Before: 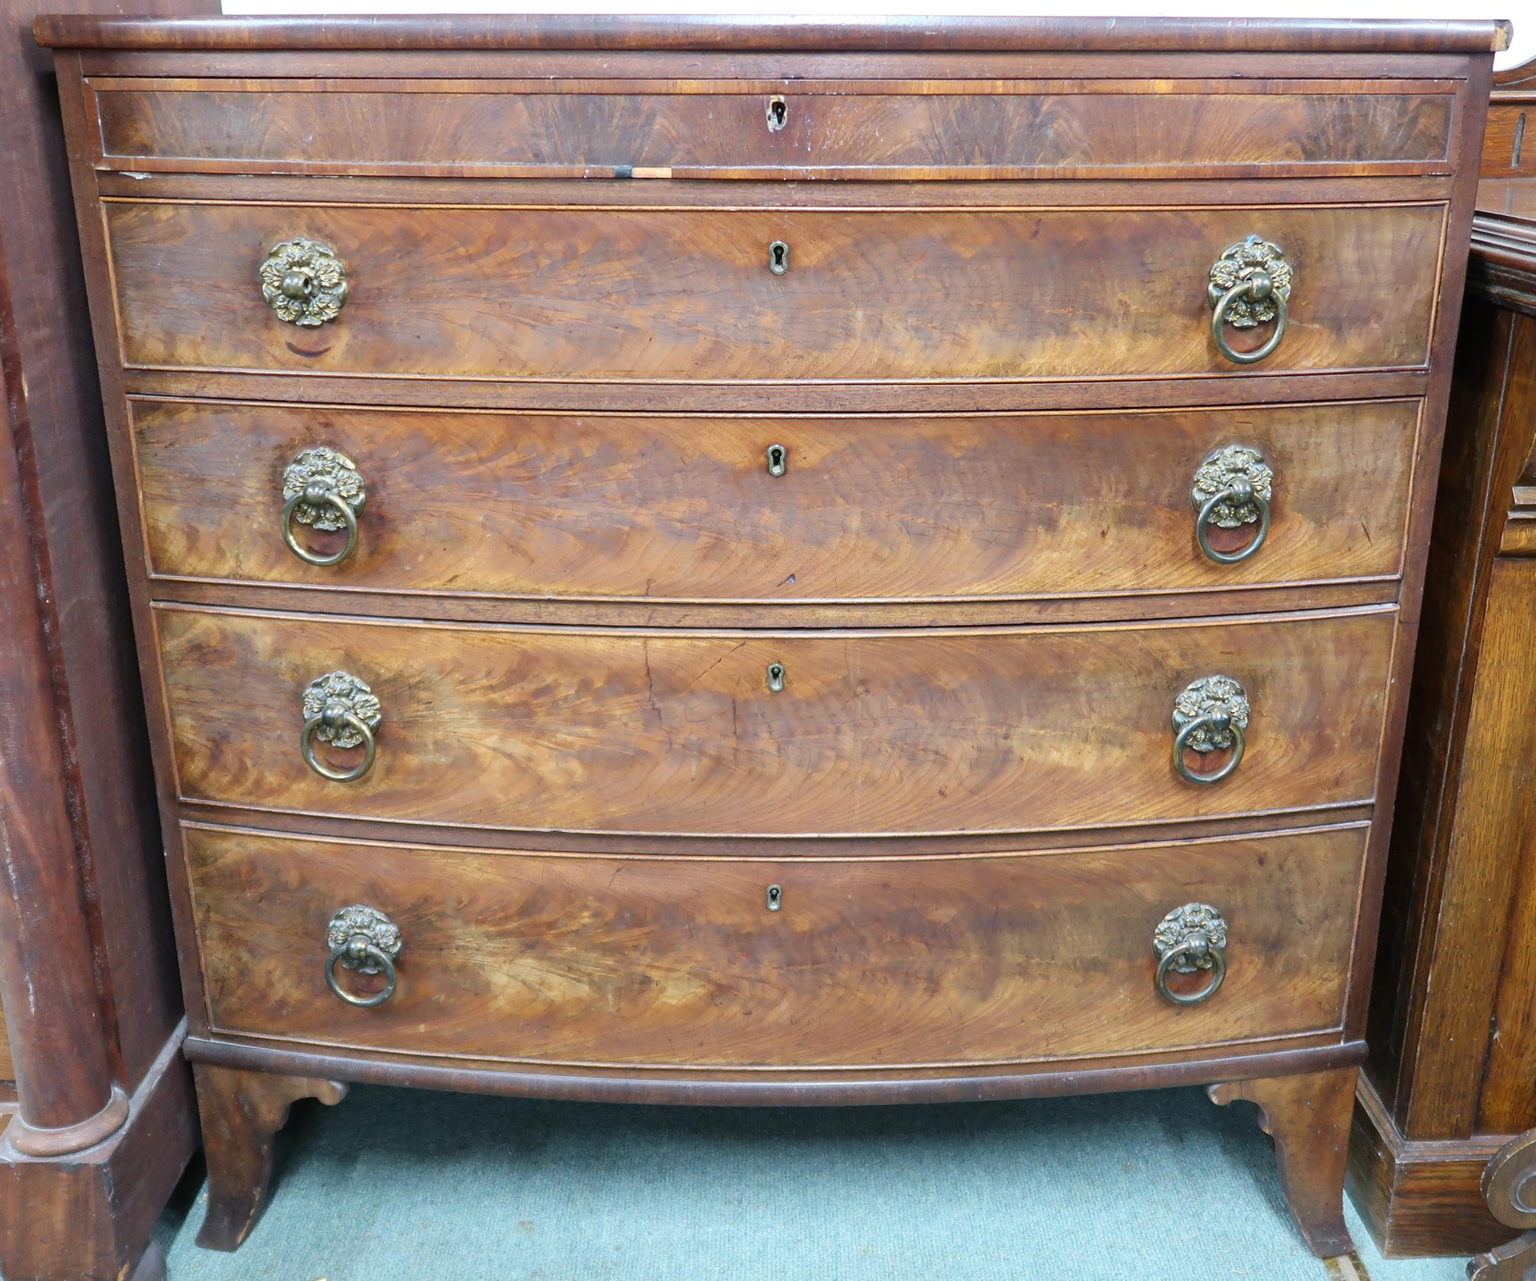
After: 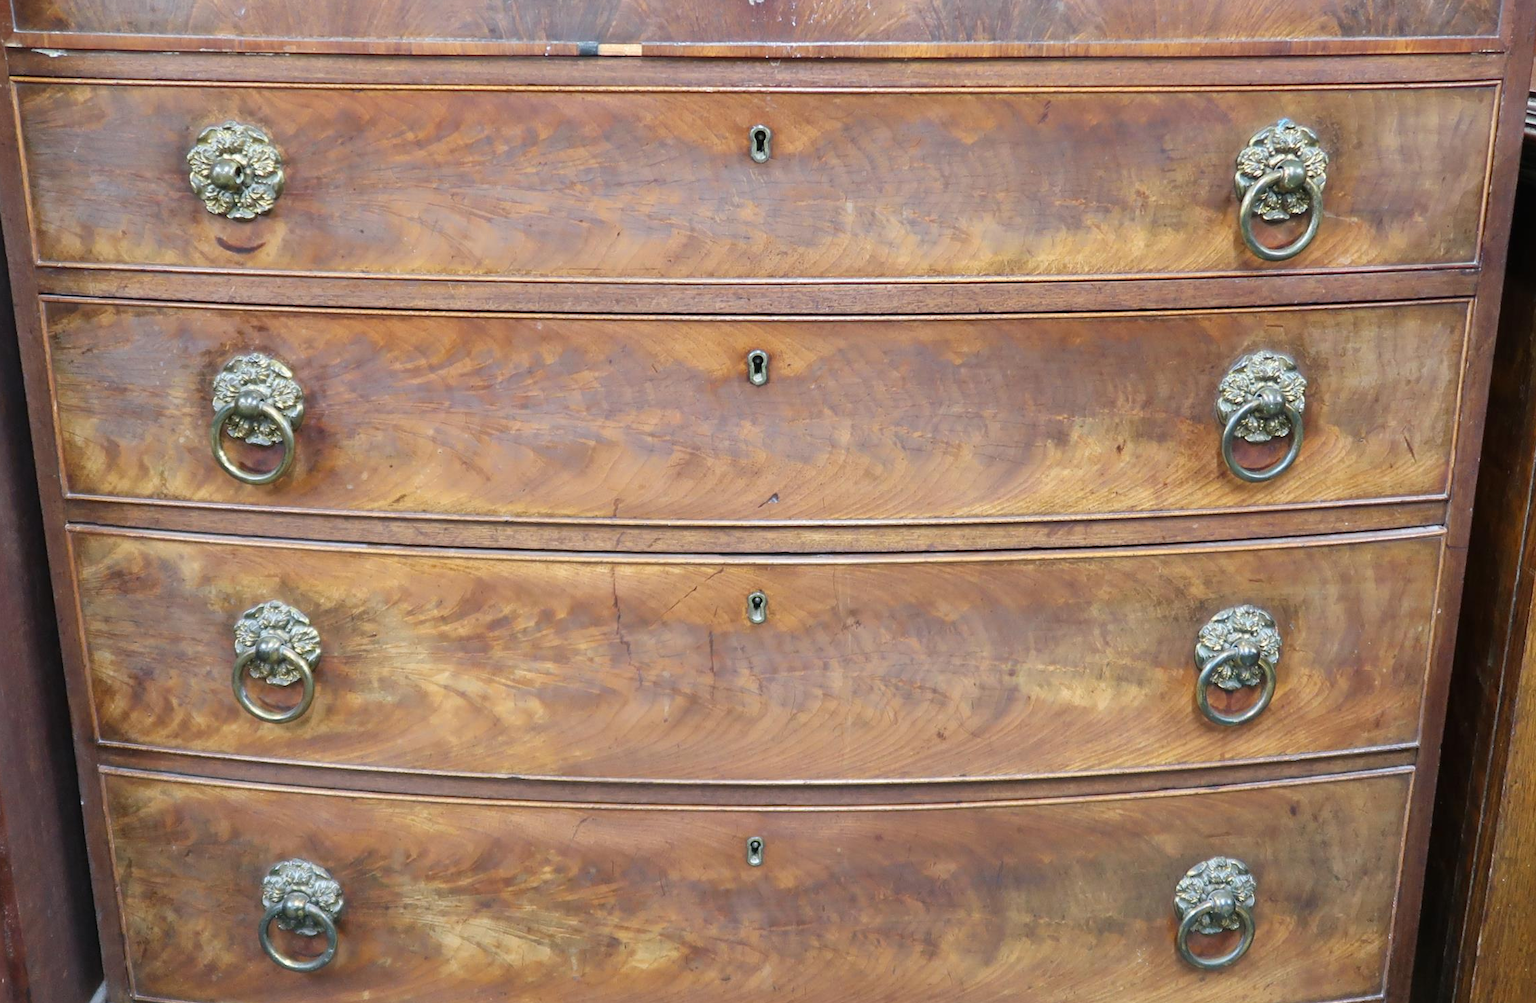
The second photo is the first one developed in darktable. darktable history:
exposure: compensate highlight preservation false
crop: left 5.958%, top 10.003%, right 3.546%, bottom 19.083%
